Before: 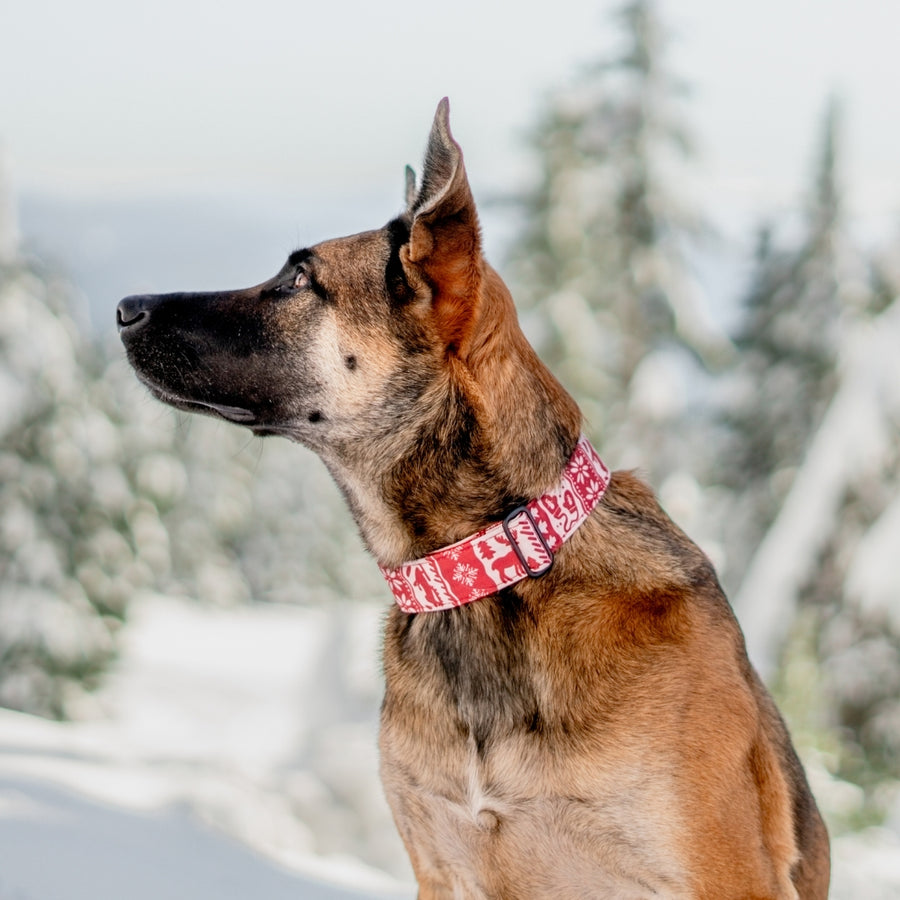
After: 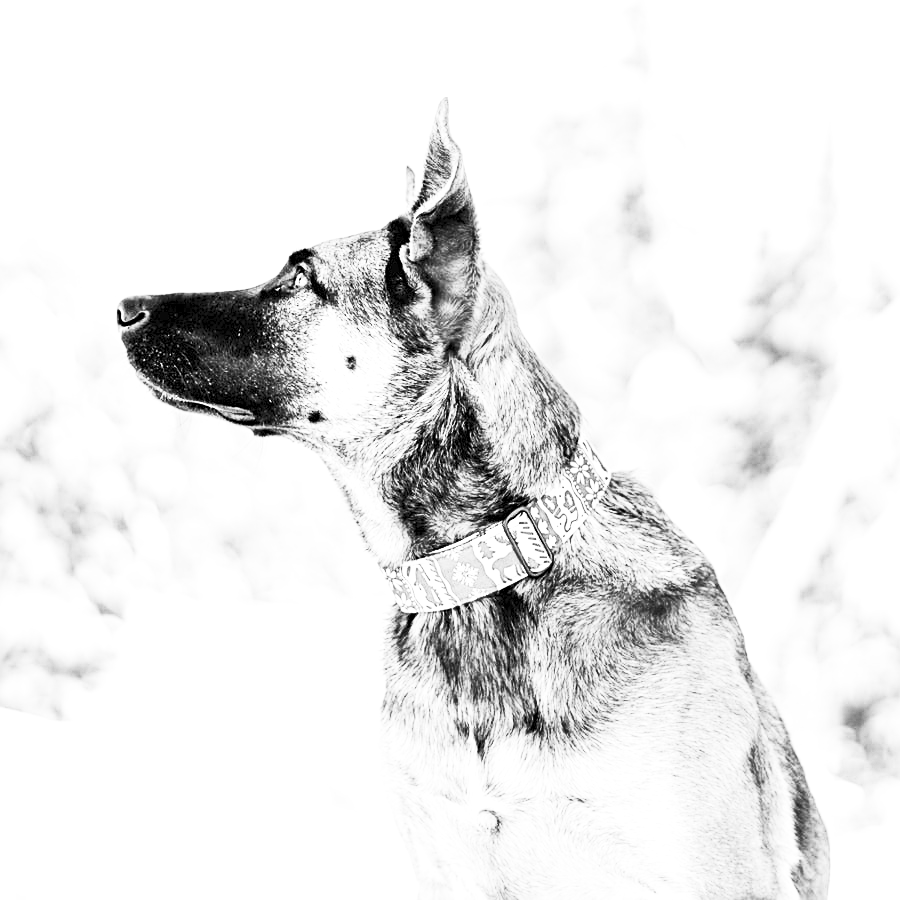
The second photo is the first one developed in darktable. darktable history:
contrast brightness saturation: contrast 0.53, brightness 0.47, saturation -1
sharpen: on, module defaults
exposure: exposure 1 EV, compensate highlight preservation false
